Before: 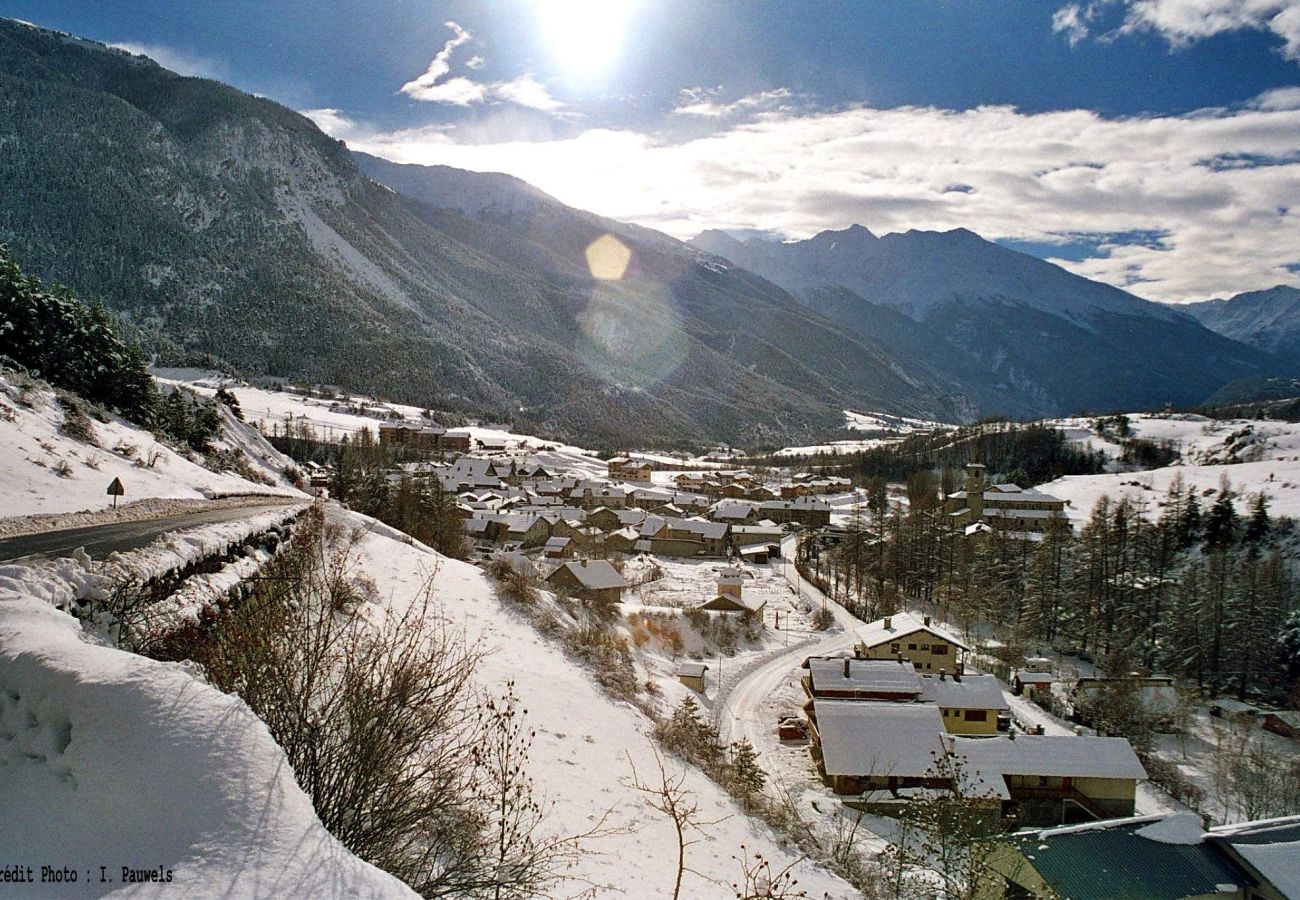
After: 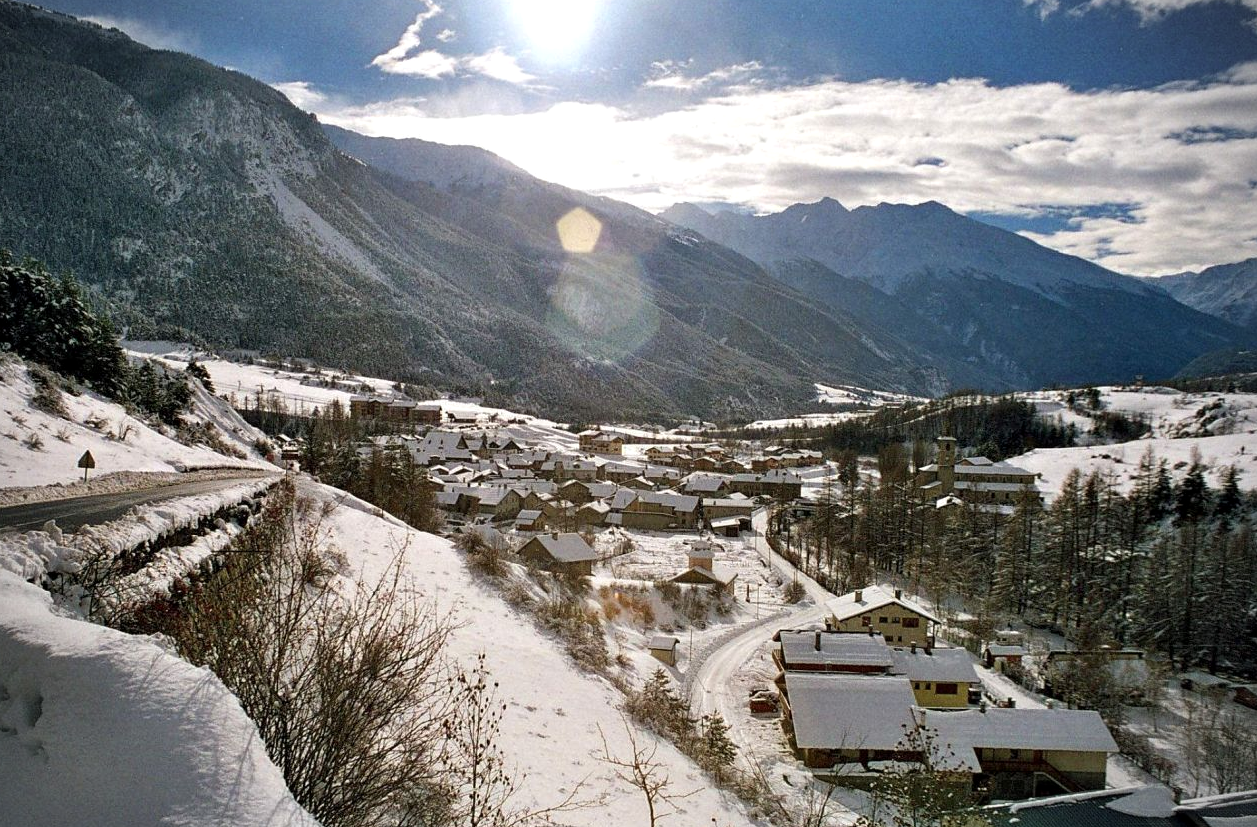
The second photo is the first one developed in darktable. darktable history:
vignetting: fall-off start 89.45%, fall-off radius 44.35%, width/height ratio 1.155
crop: left 2.271%, top 3.096%, right 0.969%, bottom 4.932%
tone equalizer: edges refinement/feathering 500, mask exposure compensation -1.57 EV, preserve details no
local contrast: highlights 104%, shadows 98%, detail 119%, midtone range 0.2
